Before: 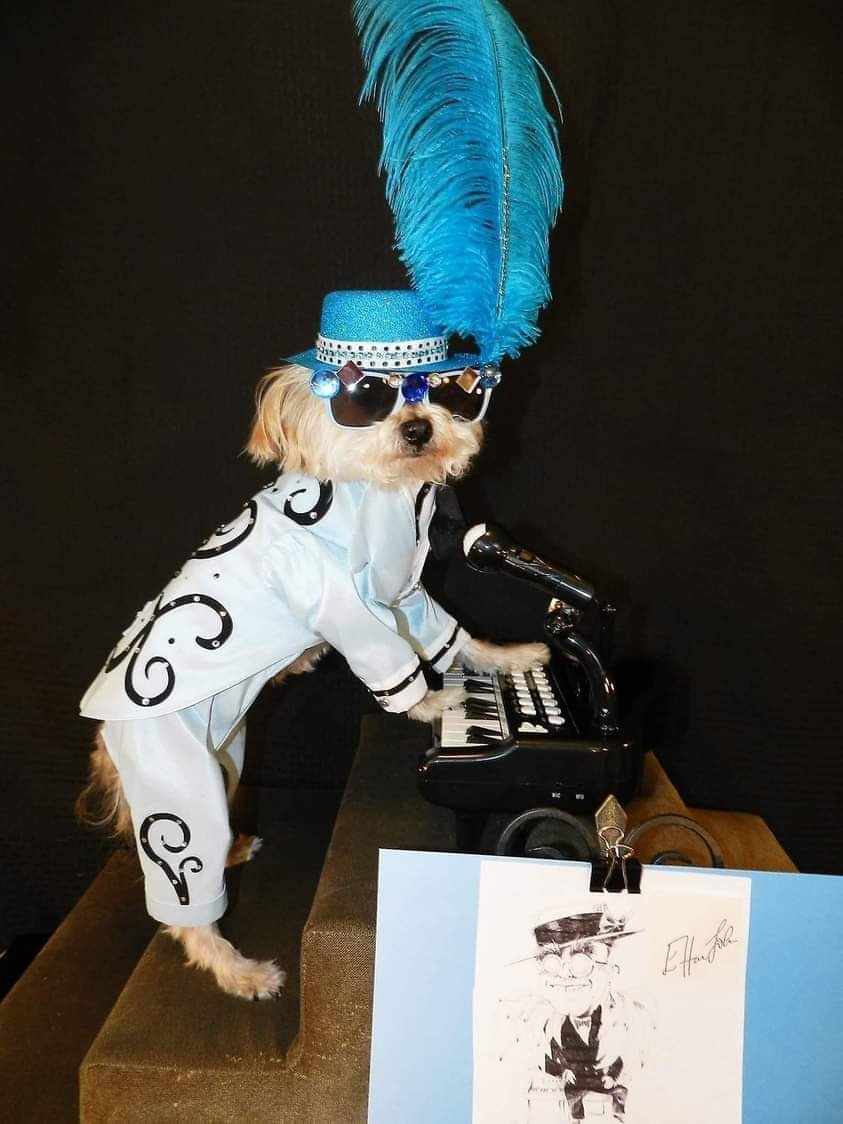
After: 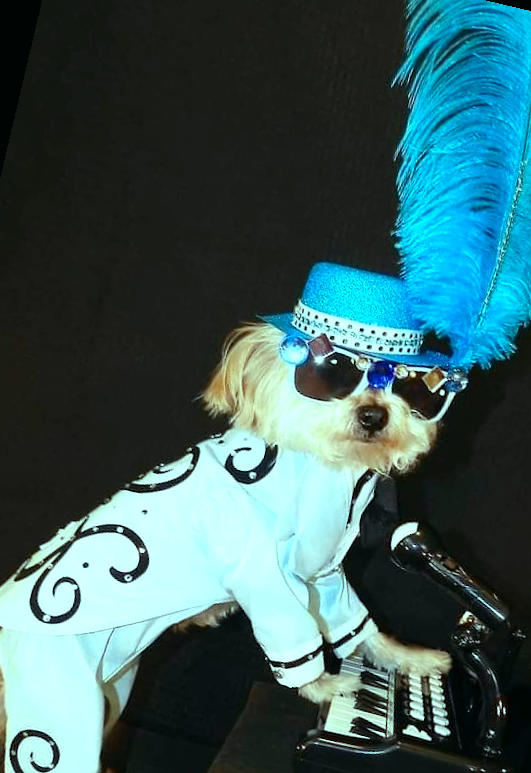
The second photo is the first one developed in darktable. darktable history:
crop: left 17.835%, top 7.675%, right 32.881%, bottom 32.213%
rotate and perspective: rotation 13.27°, automatic cropping off
color balance: mode lift, gamma, gain (sRGB), lift [0.997, 0.979, 1.021, 1.011], gamma [1, 1.084, 0.916, 0.998], gain [1, 0.87, 1.13, 1.101], contrast 4.55%, contrast fulcrum 38.24%, output saturation 104.09%
exposure: exposure 0.2 EV, compensate highlight preservation false
contrast brightness saturation: contrast 0.04, saturation 0.16
color zones: curves: ch0 [(0, 0.5) (0.143, 0.5) (0.286, 0.456) (0.429, 0.5) (0.571, 0.5) (0.714, 0.5) (0.857, 0.5) (1, 0.5)]; ch1 [(0, 0.5) (0.143, 0.5) (0.286, 0.422) (0.429, 0.5) (0.571, 0.5) (0.714, 0.5) (0.857, 0.5) (1, 0.5)]
